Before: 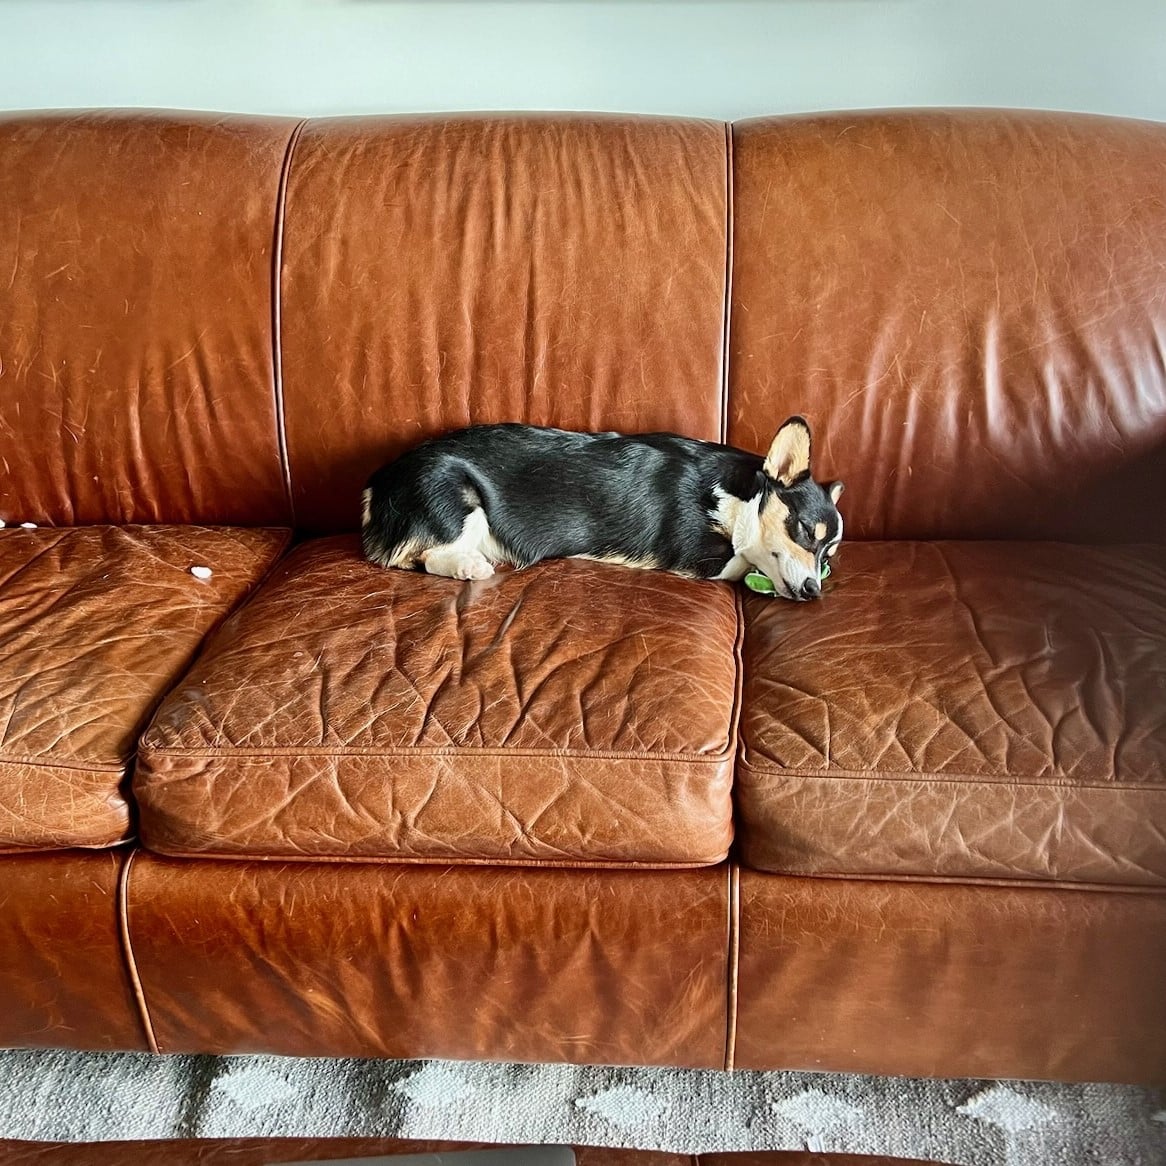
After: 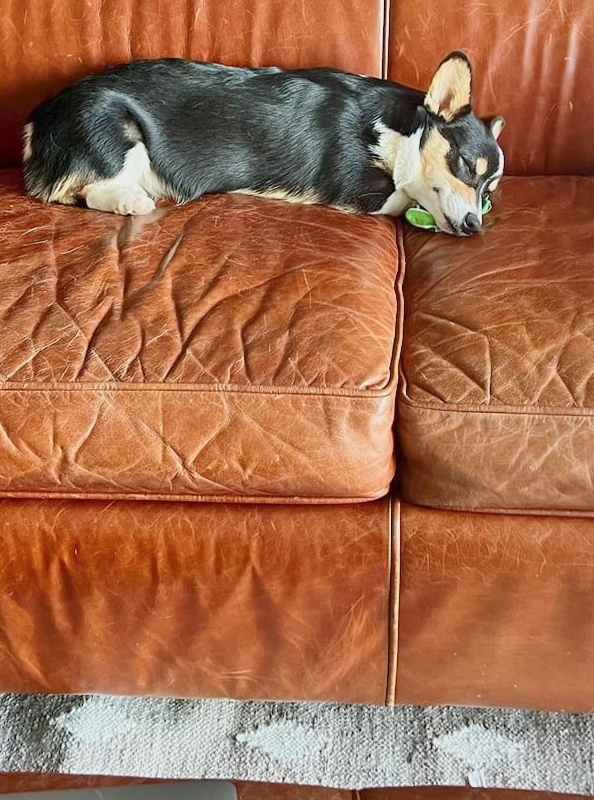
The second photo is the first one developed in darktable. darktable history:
crop and rotate: left 29.138%, top 31.346%, right 19.849%
exposure: exposure 0.448 EV, compensate highlight preservation false
color balance rgb: perceptual saturation grading › global saturation -0.142%, contrast -20.579%
